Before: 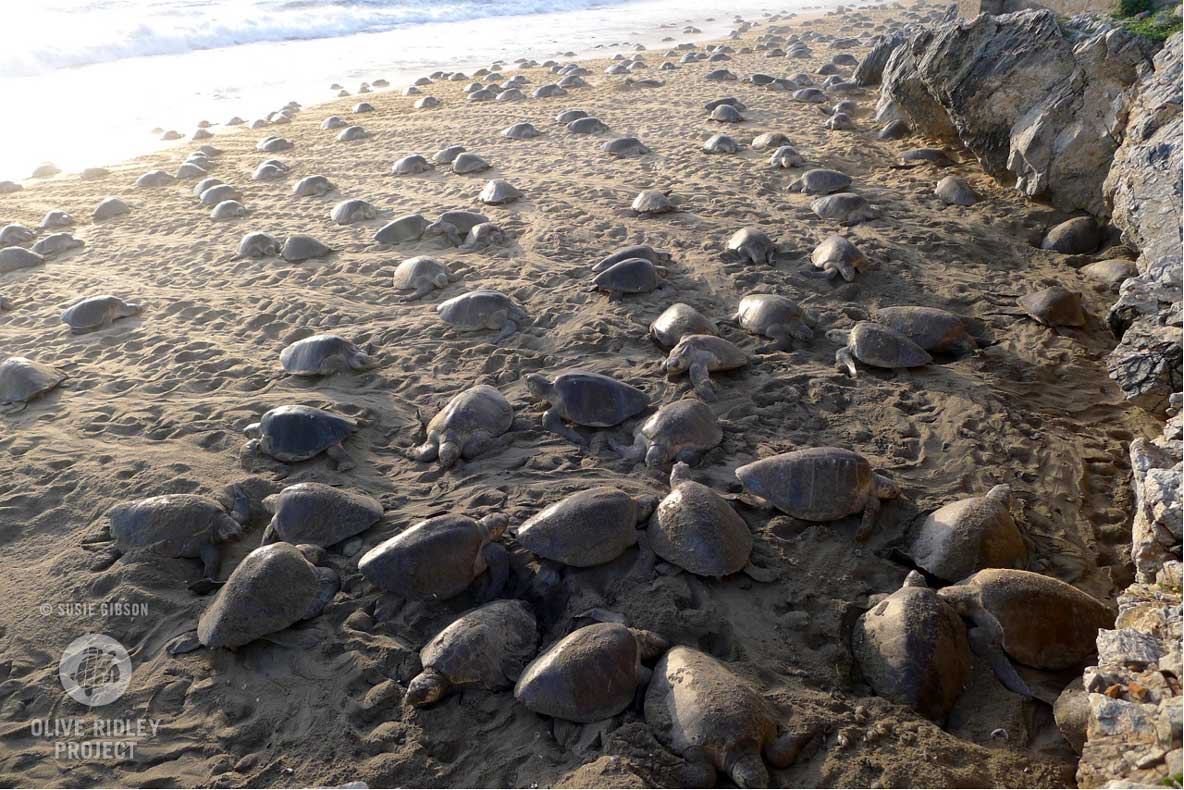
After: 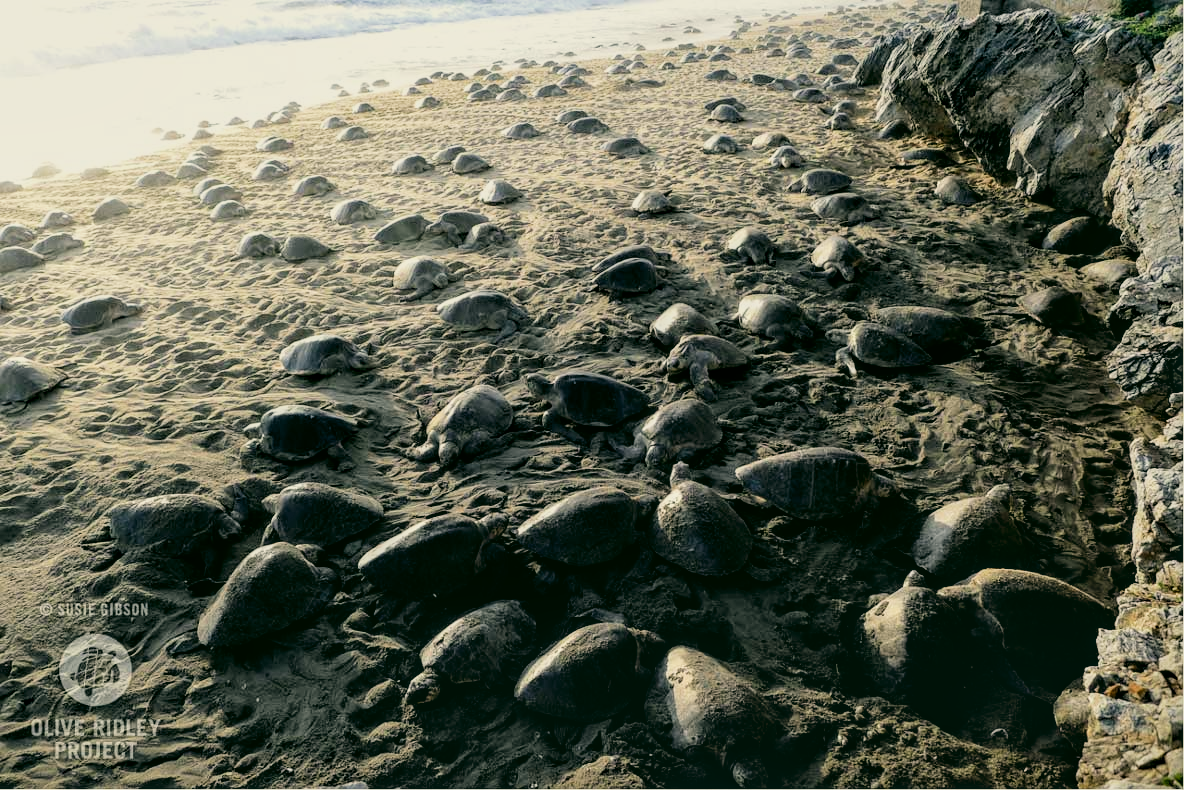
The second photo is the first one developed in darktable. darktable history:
local contrast: on, module defaults
filmic rgb: black relative exposure -5 EV, white relative exposure 3.96 EV, hardness 2.89, contrast 1.406, highlights saturation mix -30.28%
color correction: highlights a* -0.406, highlights b* 9.46, shadows a* -9.51, shadows b* 1.32
